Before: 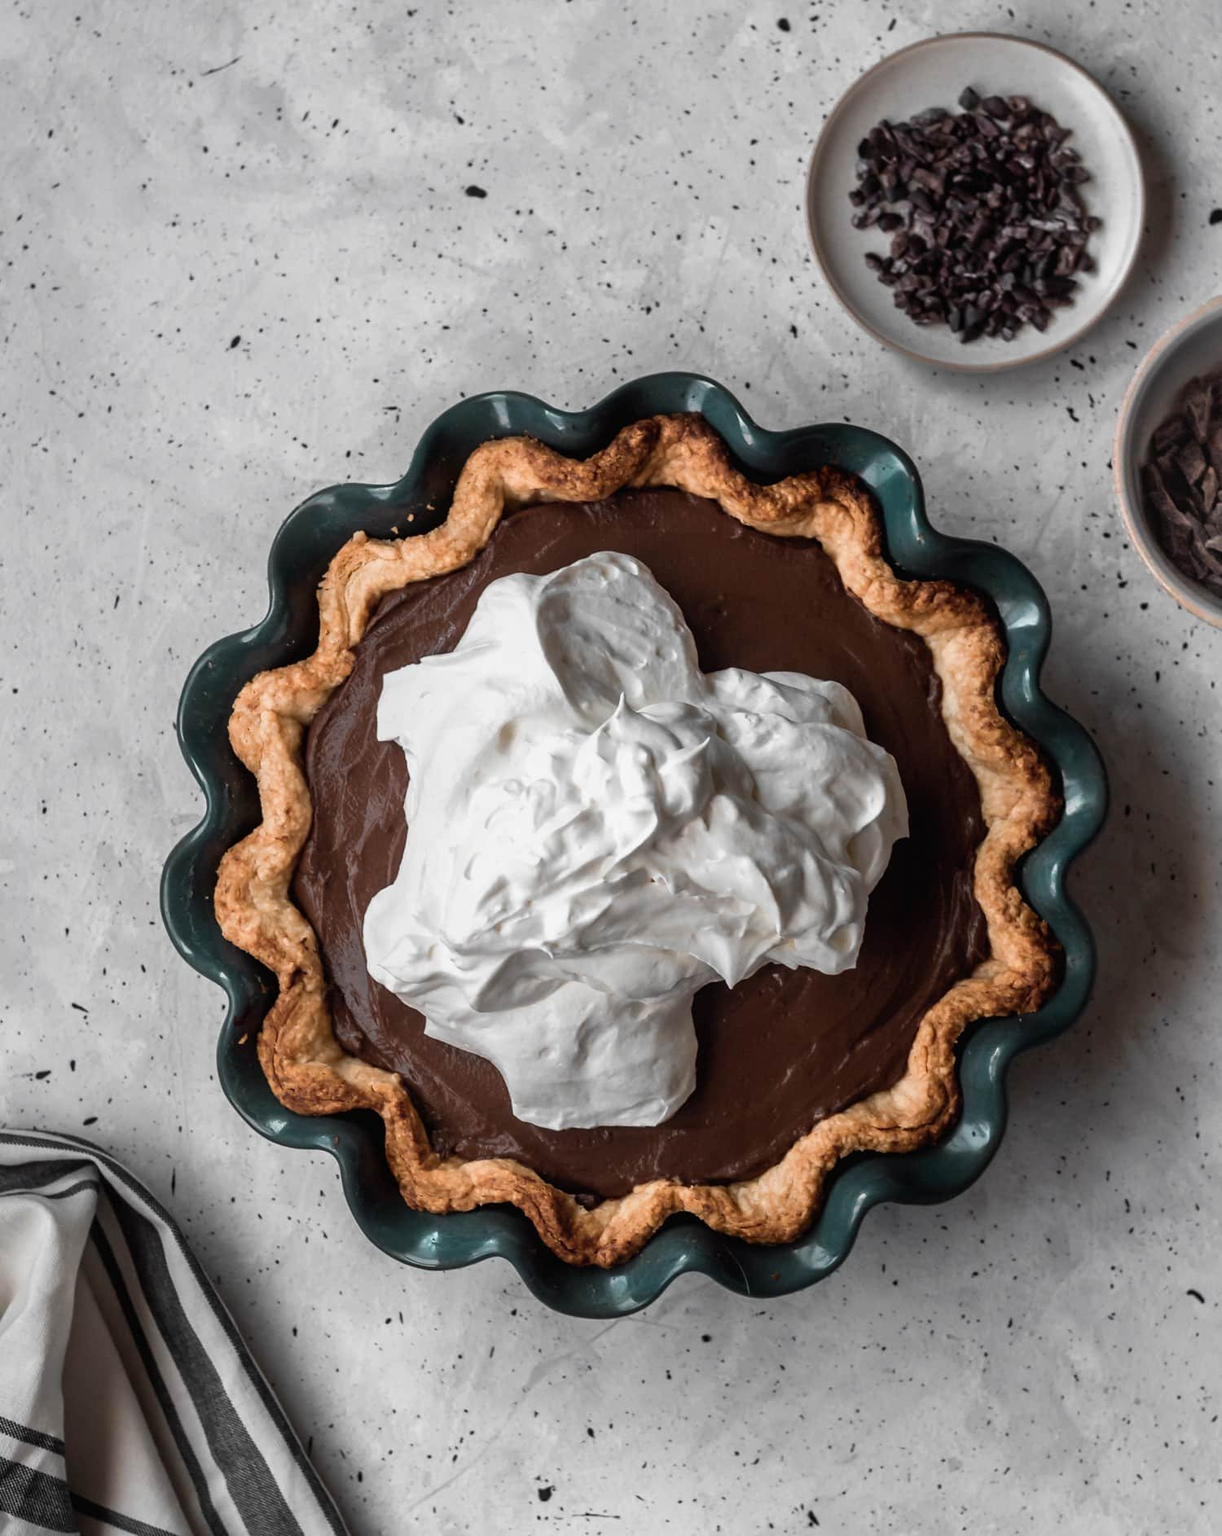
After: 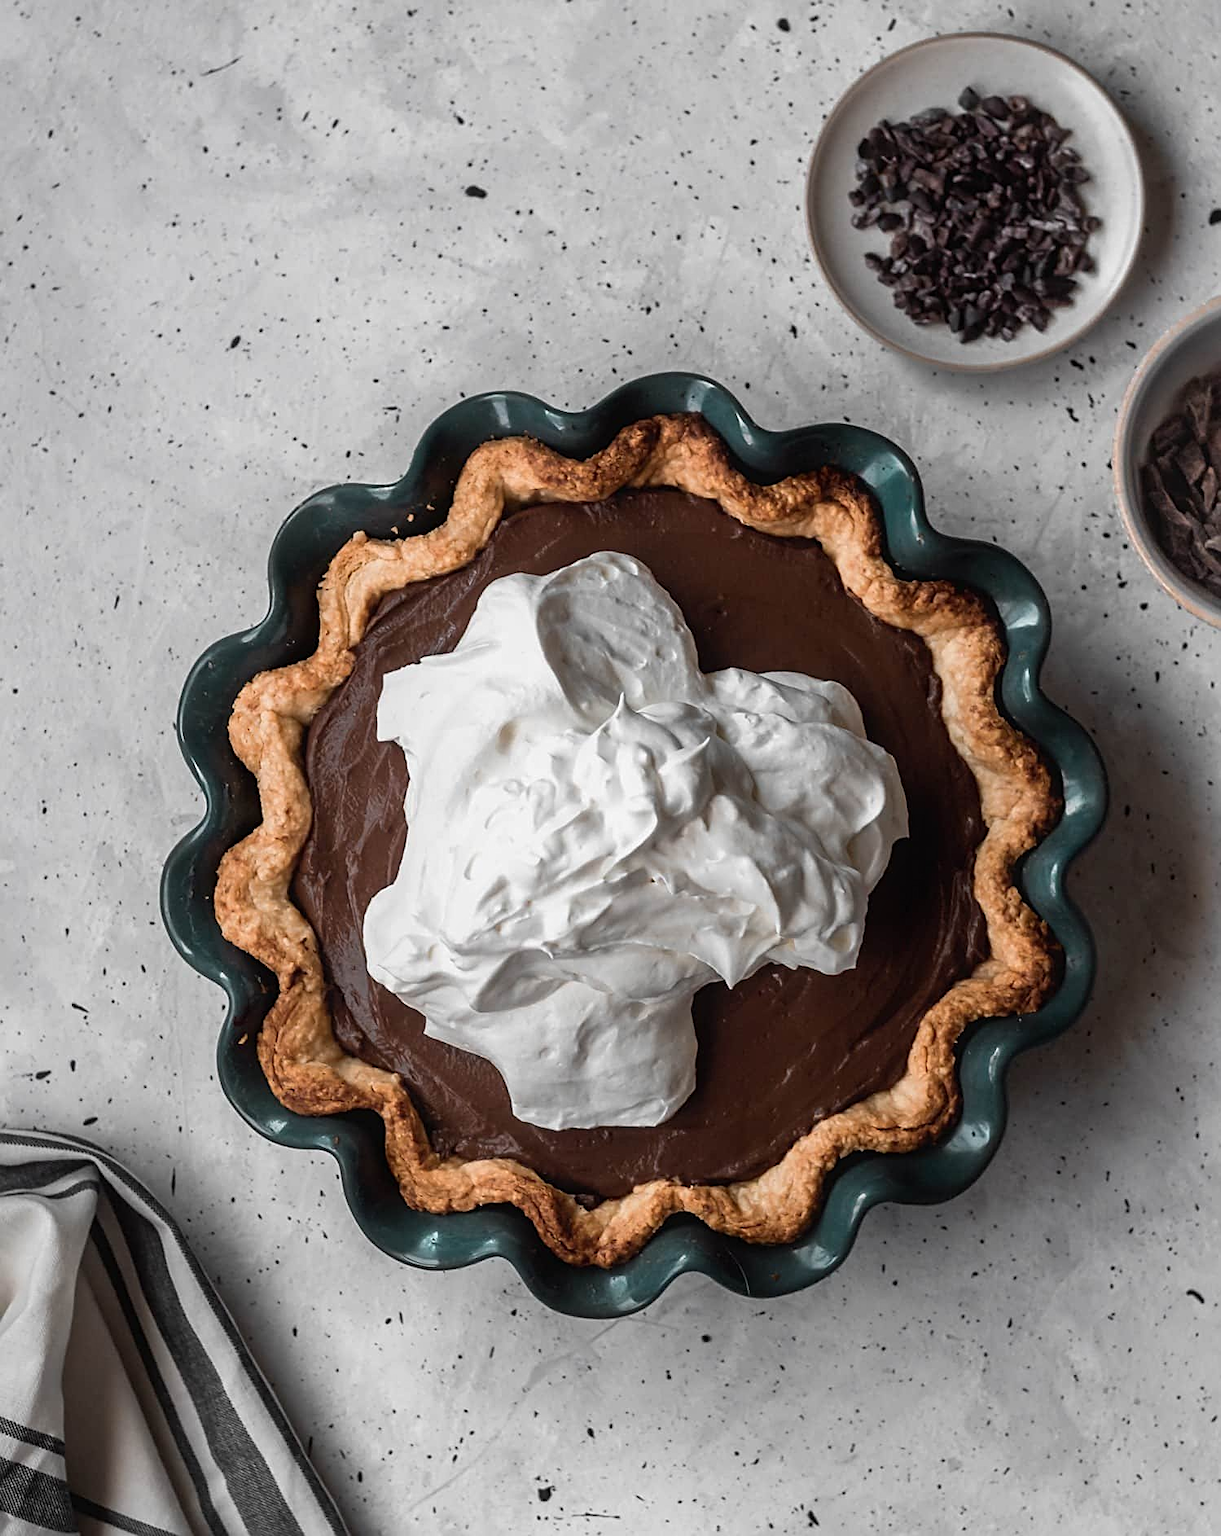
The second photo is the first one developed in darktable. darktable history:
contrast equalizer: y [[0.5, 0.5, 0.472, 0.5, 0.5, 0.5], [0.5 ×6], [0.5 ×6], [0 ×6], [0 ×6]]
sharpen: on, module defaults
white balance: emerald 1
